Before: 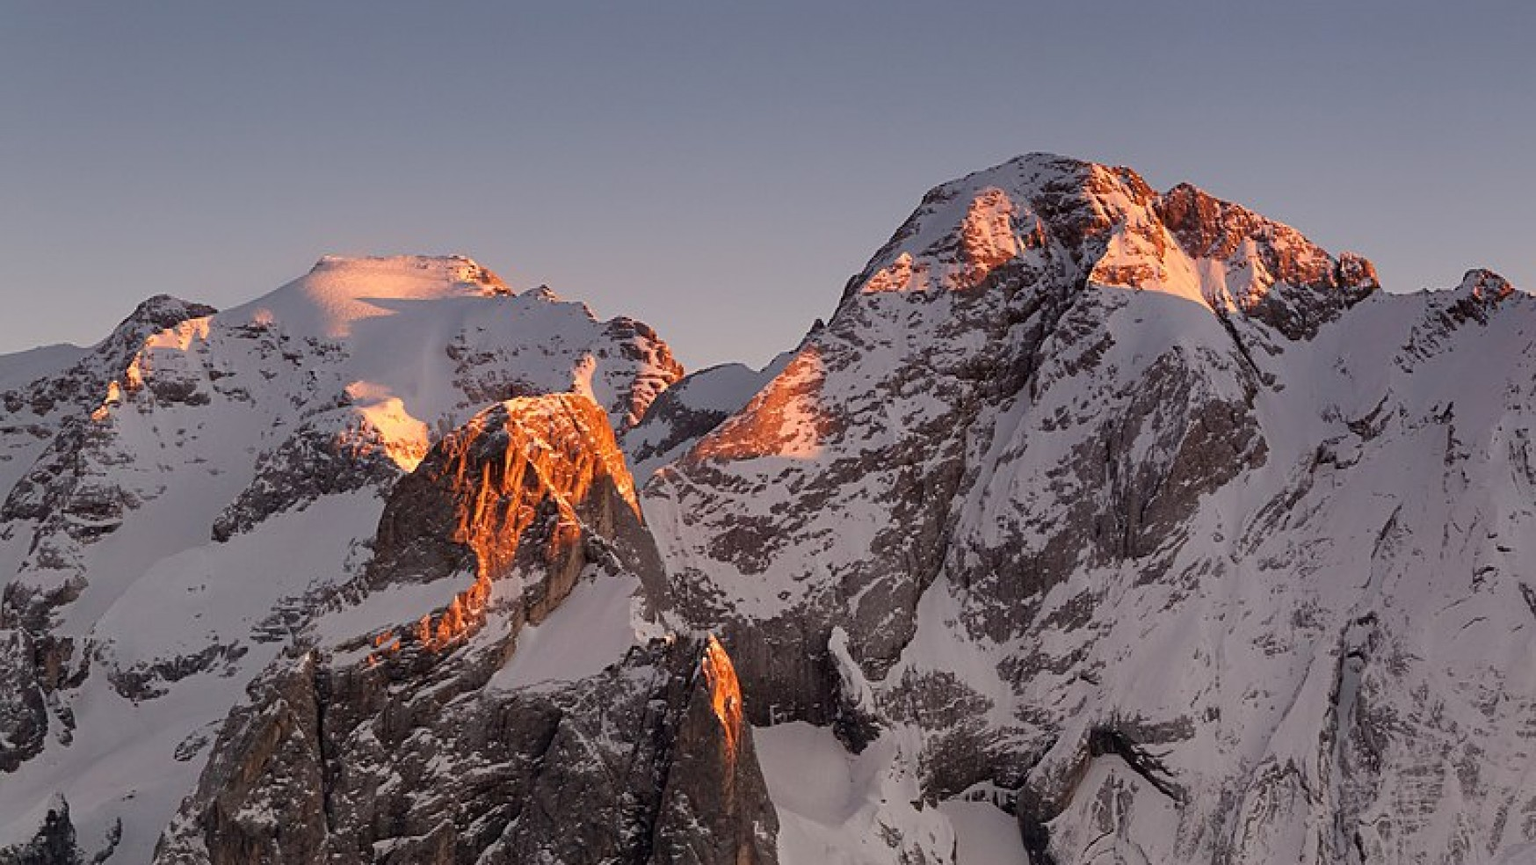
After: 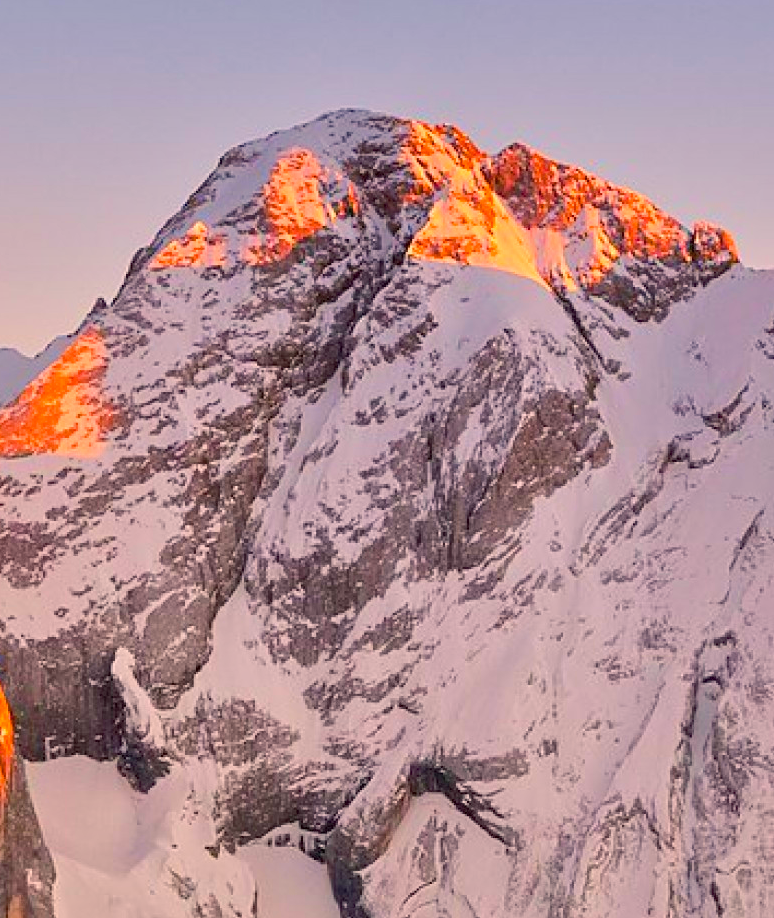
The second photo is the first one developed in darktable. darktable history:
shadows and highlights: on, module defaults
crop: left 47.578%, top 6.629%, right 7.98%
tone equalizer: -7 EV 0.153 EV, -6 EV 0.608 EV, -5 EV 1.13 EV, -4 EV 1.34 EV, -3 EV 1.13 EV, -2 EV 0.6 EV, -1 EV 0.149 EV, edges refinement/feathering 500, mask exposure compensation -1.57 EV, preserve details guided filter
color balance rgb: highlights gain › chroma 3.018%, highlights gain › hue 54.65°, linear chroma grading › global chroma 8.904%, perceptual saturation grading › global saturation 9.567%, perceptual brilliance grading › mid-tones 9.194%, perceptual brilliance grading › shadows 14.305%, global vibrance 23.712%
